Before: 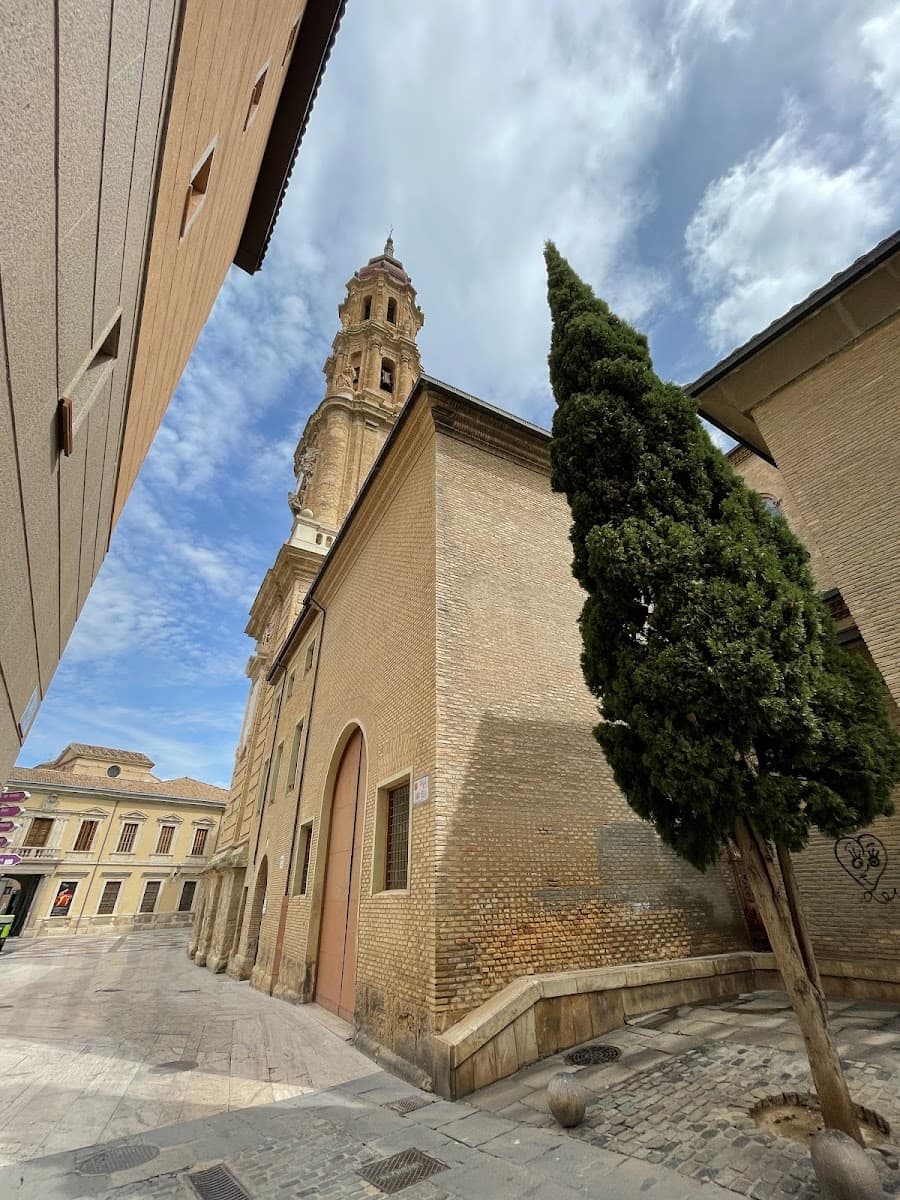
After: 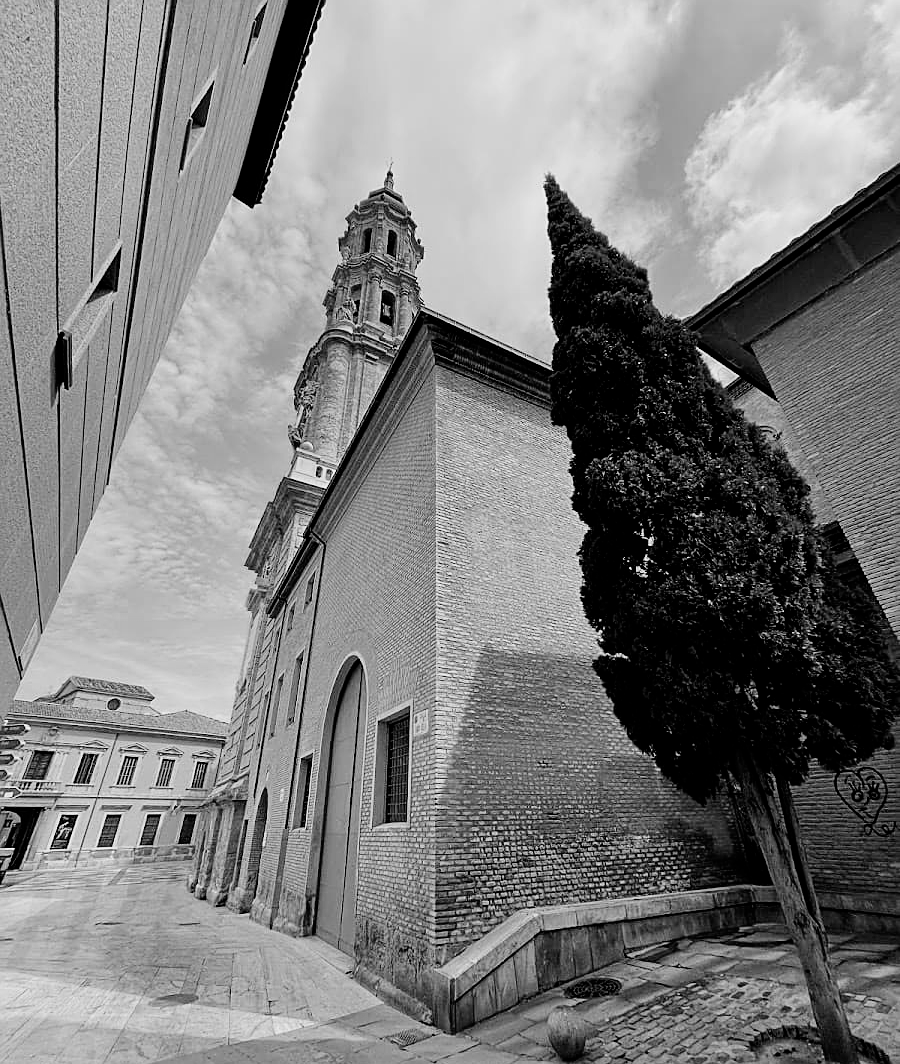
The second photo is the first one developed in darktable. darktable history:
sharpen: on, module defaults
filmic rgb: black relative exposure -5.03 EV, white relative exposure 3.5 EV, threshold 5.96 EV, hardness 3.16, contrast 1.185, highlights saturation mix -49.96%, enable highlight reconstruction true
color calibration: output gray [0.28, 0.41, 0.31, 0], illuminant F (fluorescent), F source F9 (Cool White Deluxe 4150 K) – high CRI, x 0.375, y 0.373, temperature 4153.8 K
crop and rotate: top 5.617%, bottom 5.679%
contrast brightness saturation: contrast 0.099, saturation -0.368
